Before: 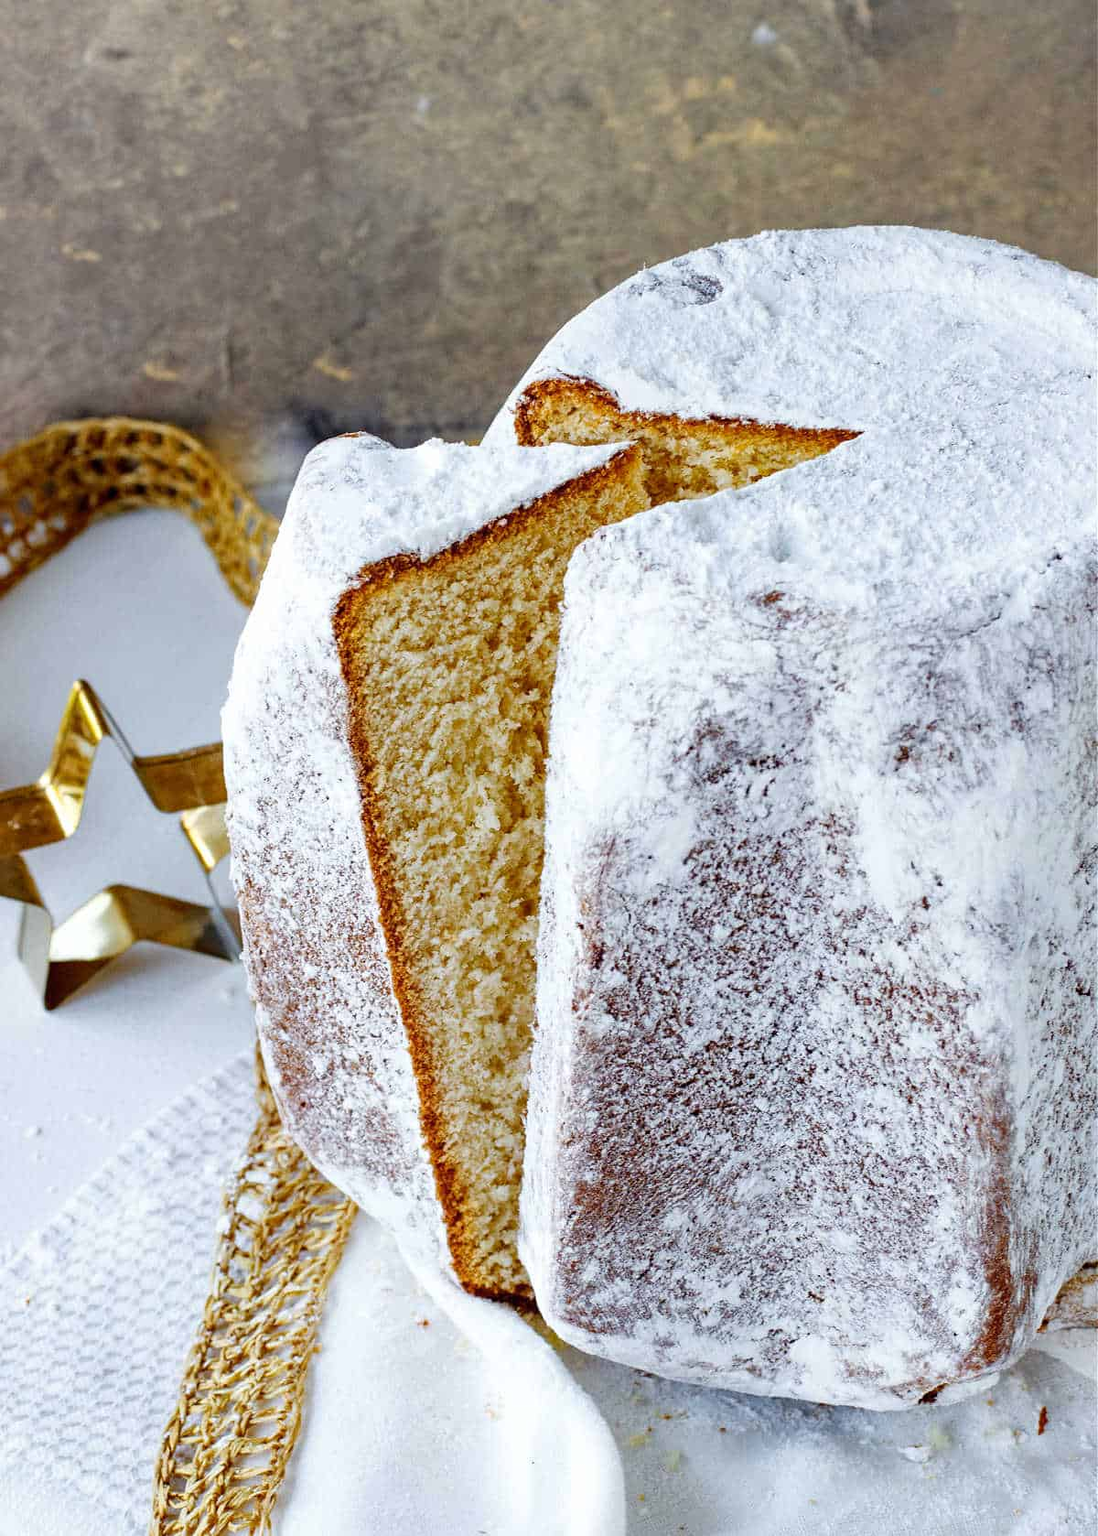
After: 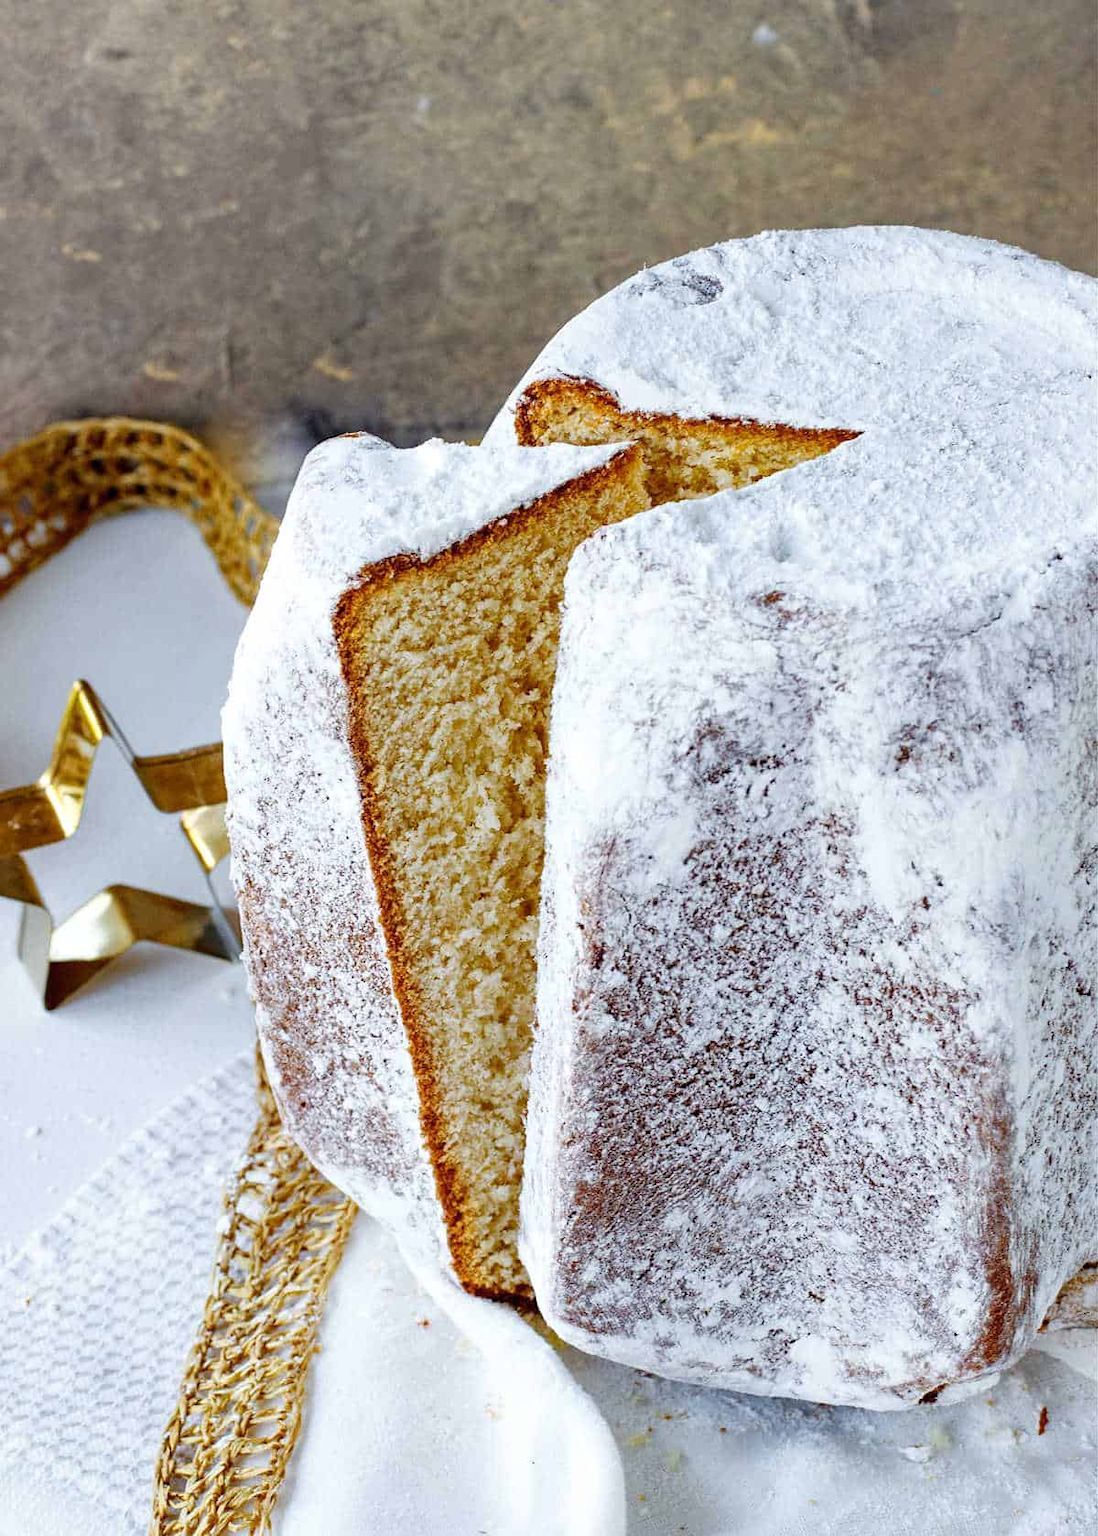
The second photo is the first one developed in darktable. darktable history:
tone equalizer: mask exposure compensation -0.515 EV
